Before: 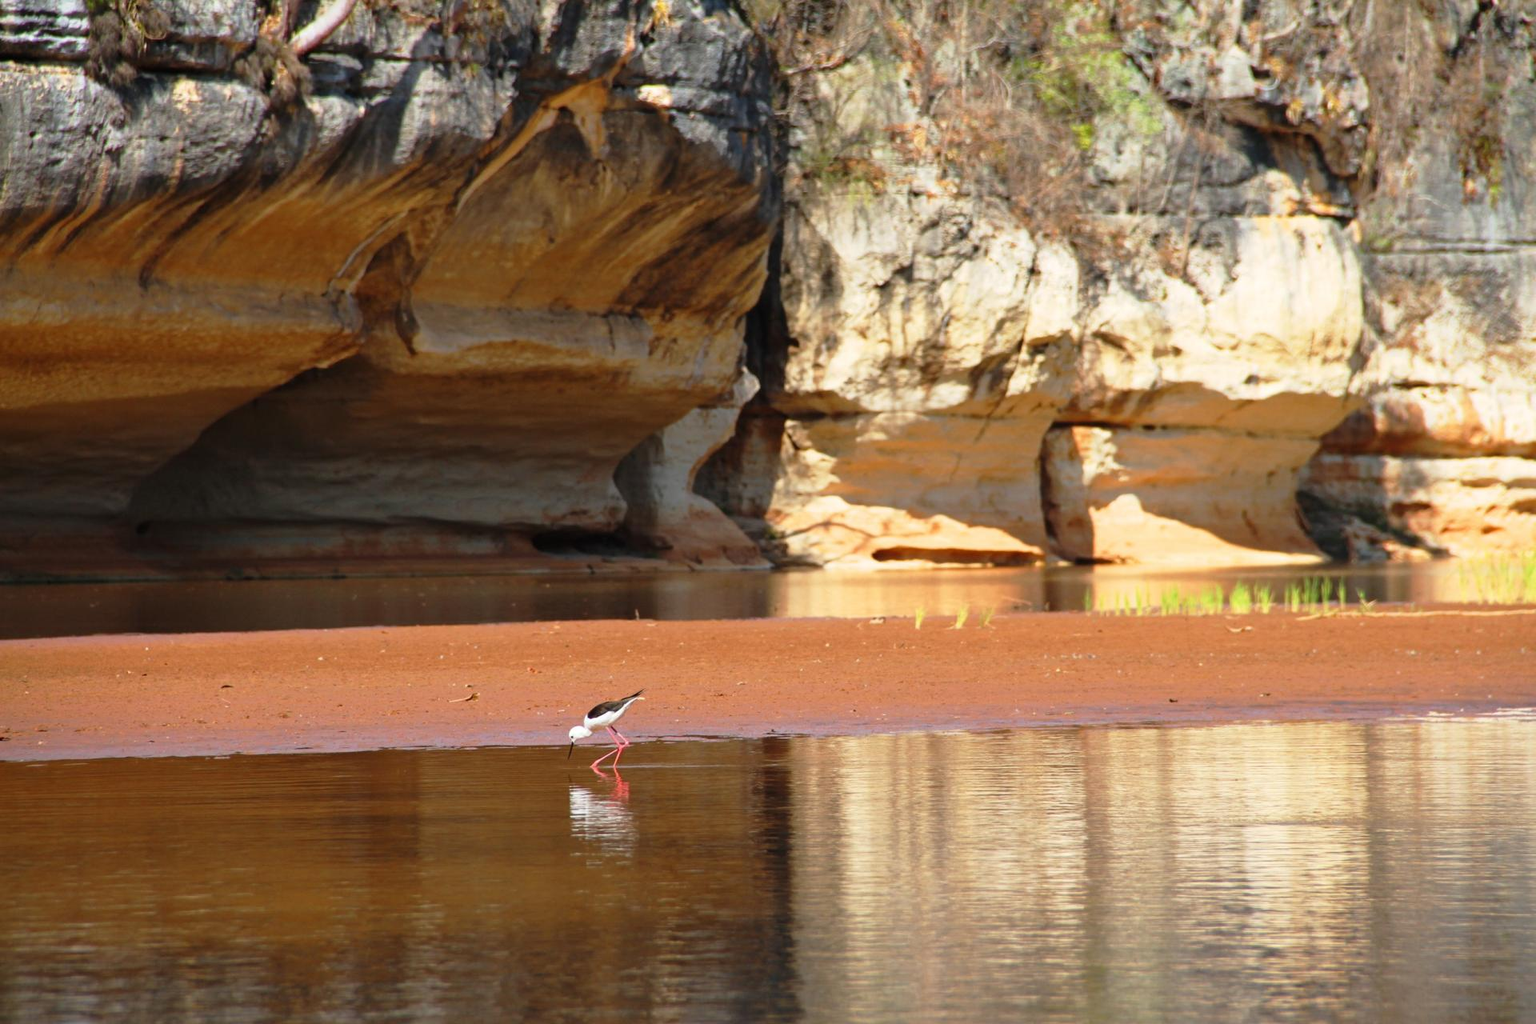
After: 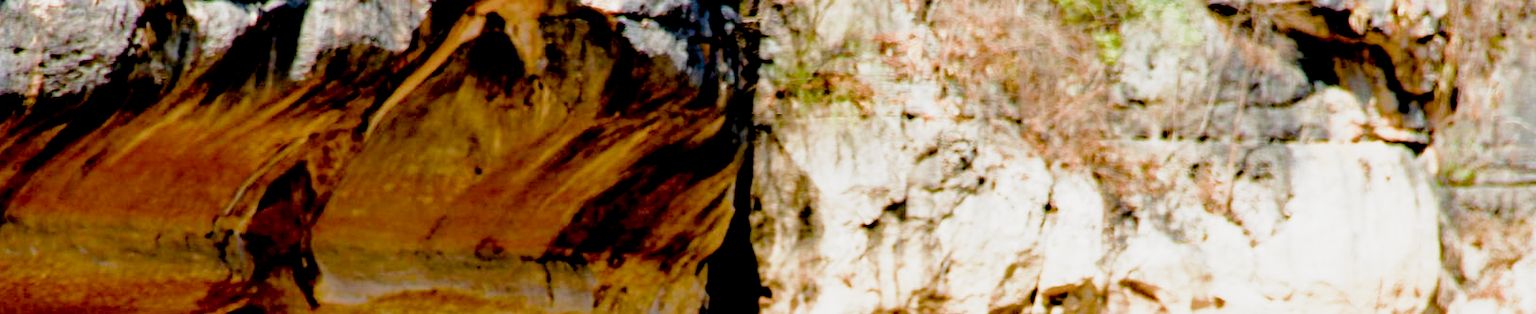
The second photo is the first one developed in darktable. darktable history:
exposure: black level correction 0.036, exposure 0.909 EV, compensate highlight preservation false
crop and rotate: left 9.639%, top 9.439%, right 5.953%, bottom 64.616%
filmic rgb: middle gray luminance 18.21%, black relative exposure -11.17 EV, white relative exposure 3.75 EV, threshold 3.06 EV, target black luminance 0%, hardness 5.81, latitude 56.74%, contrast 0.964, shadows ↔ highlights balance 49.39%, color science v5 (2021), contrast in shadows safe, contrast in highlights safe, enable highlight reconstruction true
color balance rgb: power › hue 72.59°, perceptual saturation grading › global saturation 35.001%, perceptual saturation grading › highlights -25.699%, perceptual saturation grading › shadows 24.581%
